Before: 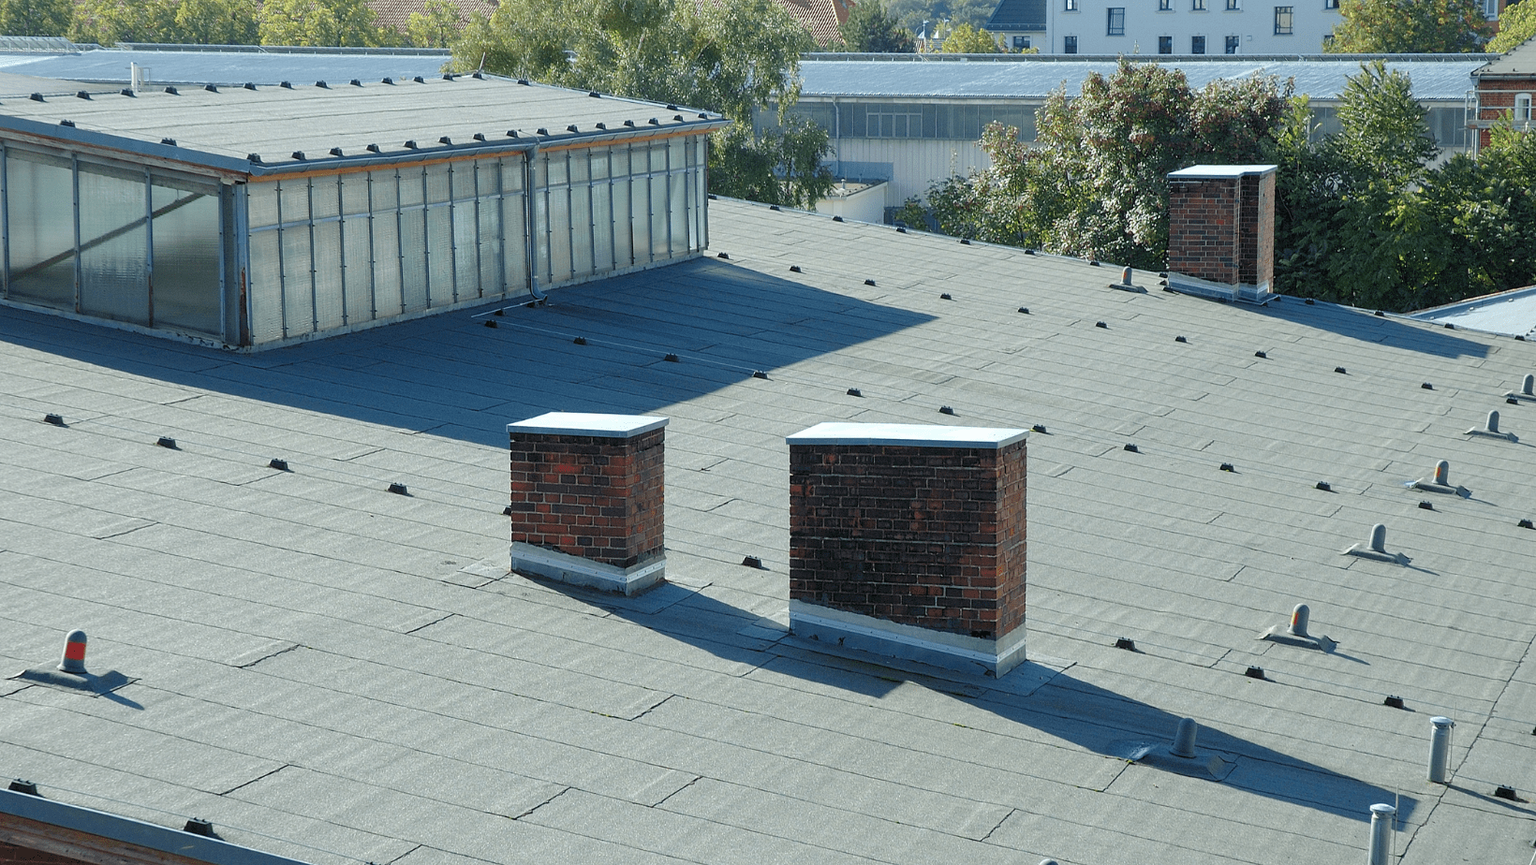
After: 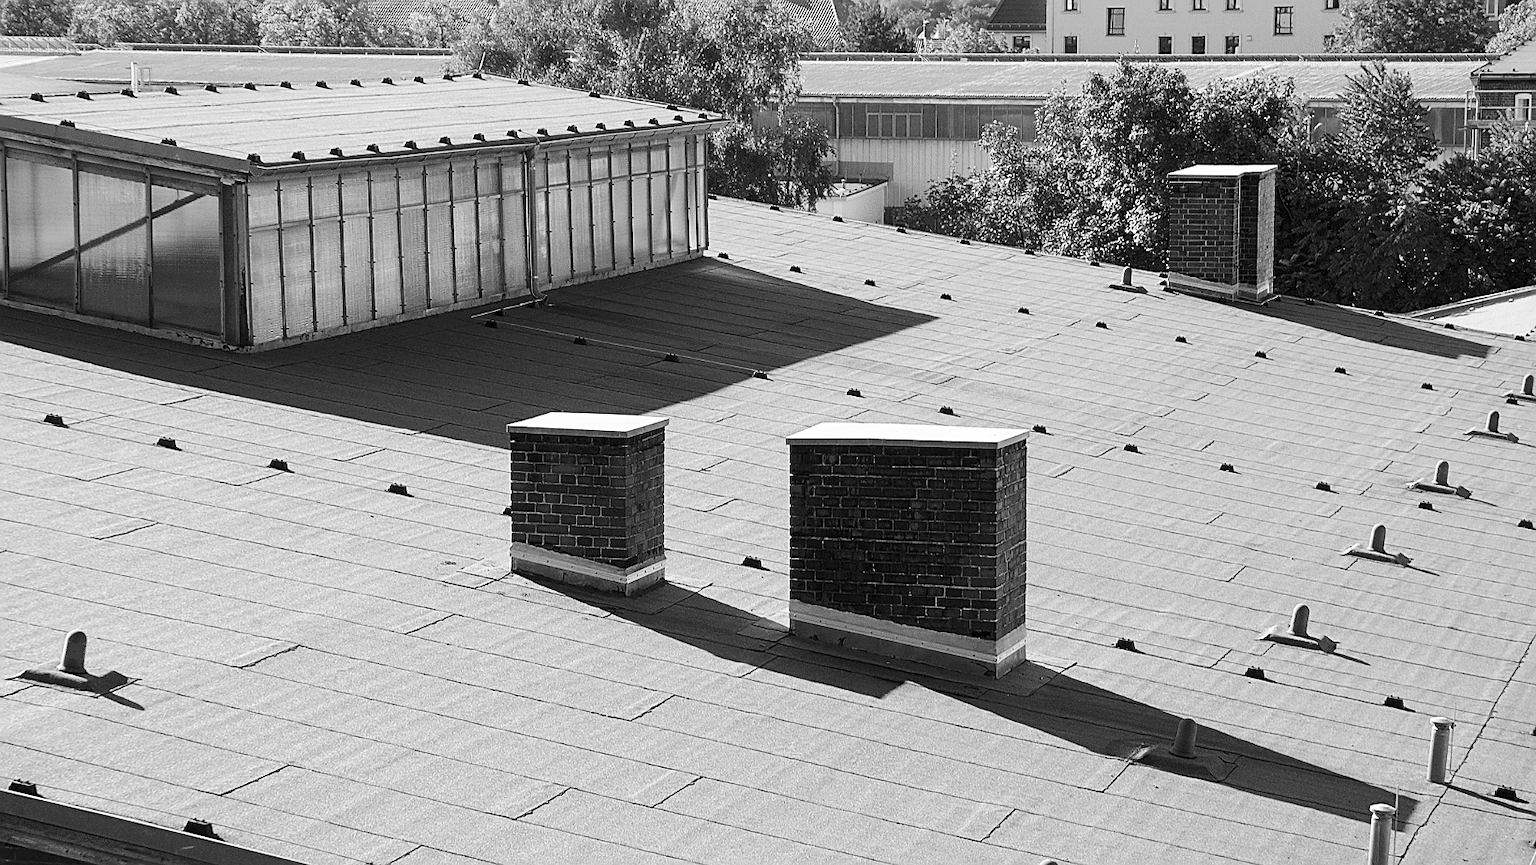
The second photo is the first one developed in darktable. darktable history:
monochrome: on, module defaults
sharpen: on, module defaults
contrast brightness saturation: contrast 0.26, brightness 0.02, saturation 0.87
